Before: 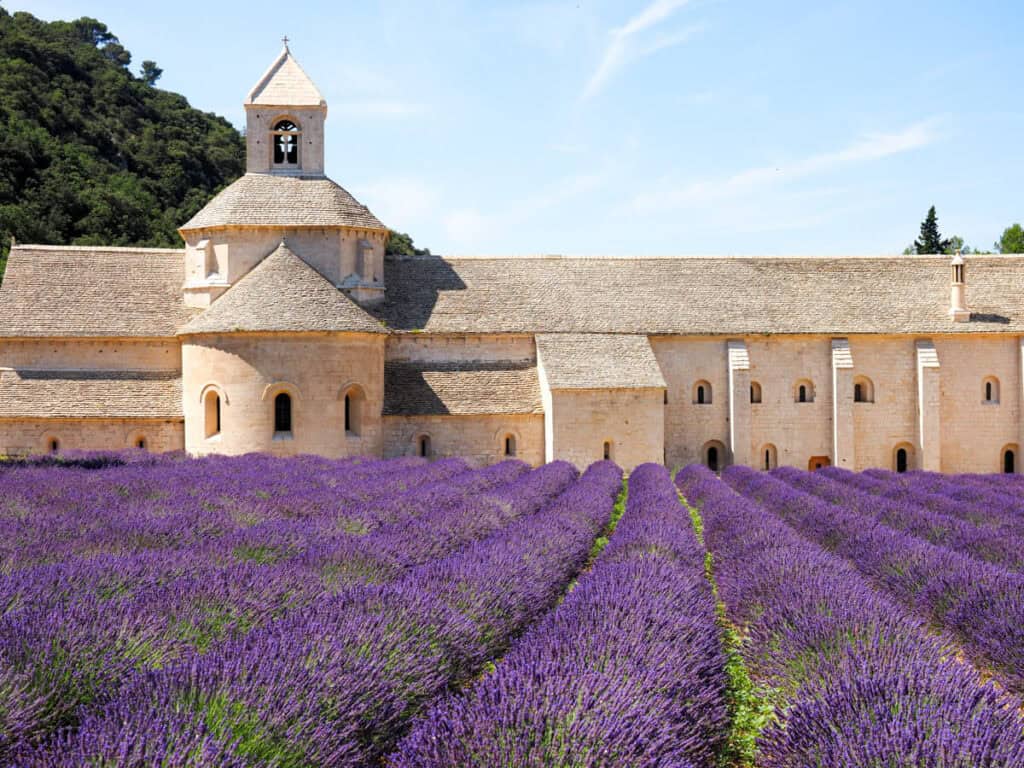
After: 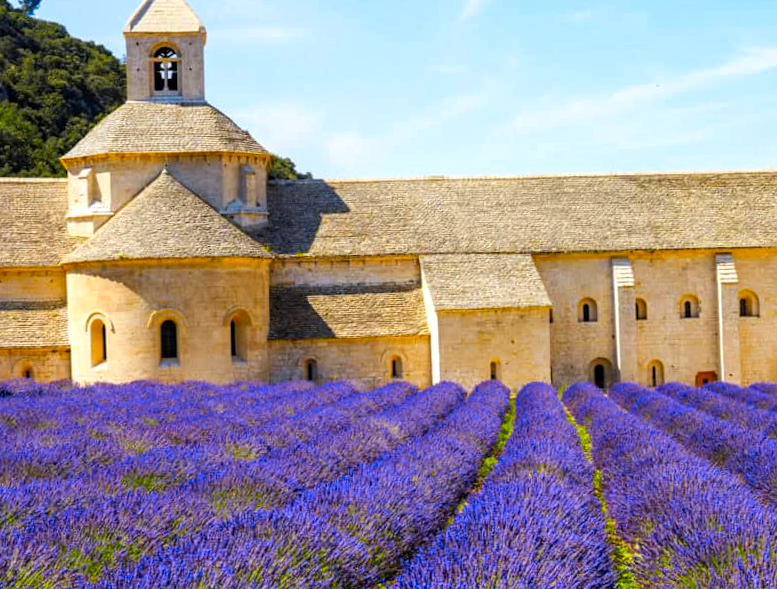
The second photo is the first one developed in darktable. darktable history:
crop and rotate: left 11.831%, top 11.346%, right 13.429%, bottom 13.899%
color contrast: green-magenta contrast 1.12, blue-yellow contrast 1.95, unbound 0
local contrast: on, module defaults
contrast brightness saturation: contrast 0.04, saturation 0.07
rotate and perspective: rotation -1.24°, automatic cropping off
